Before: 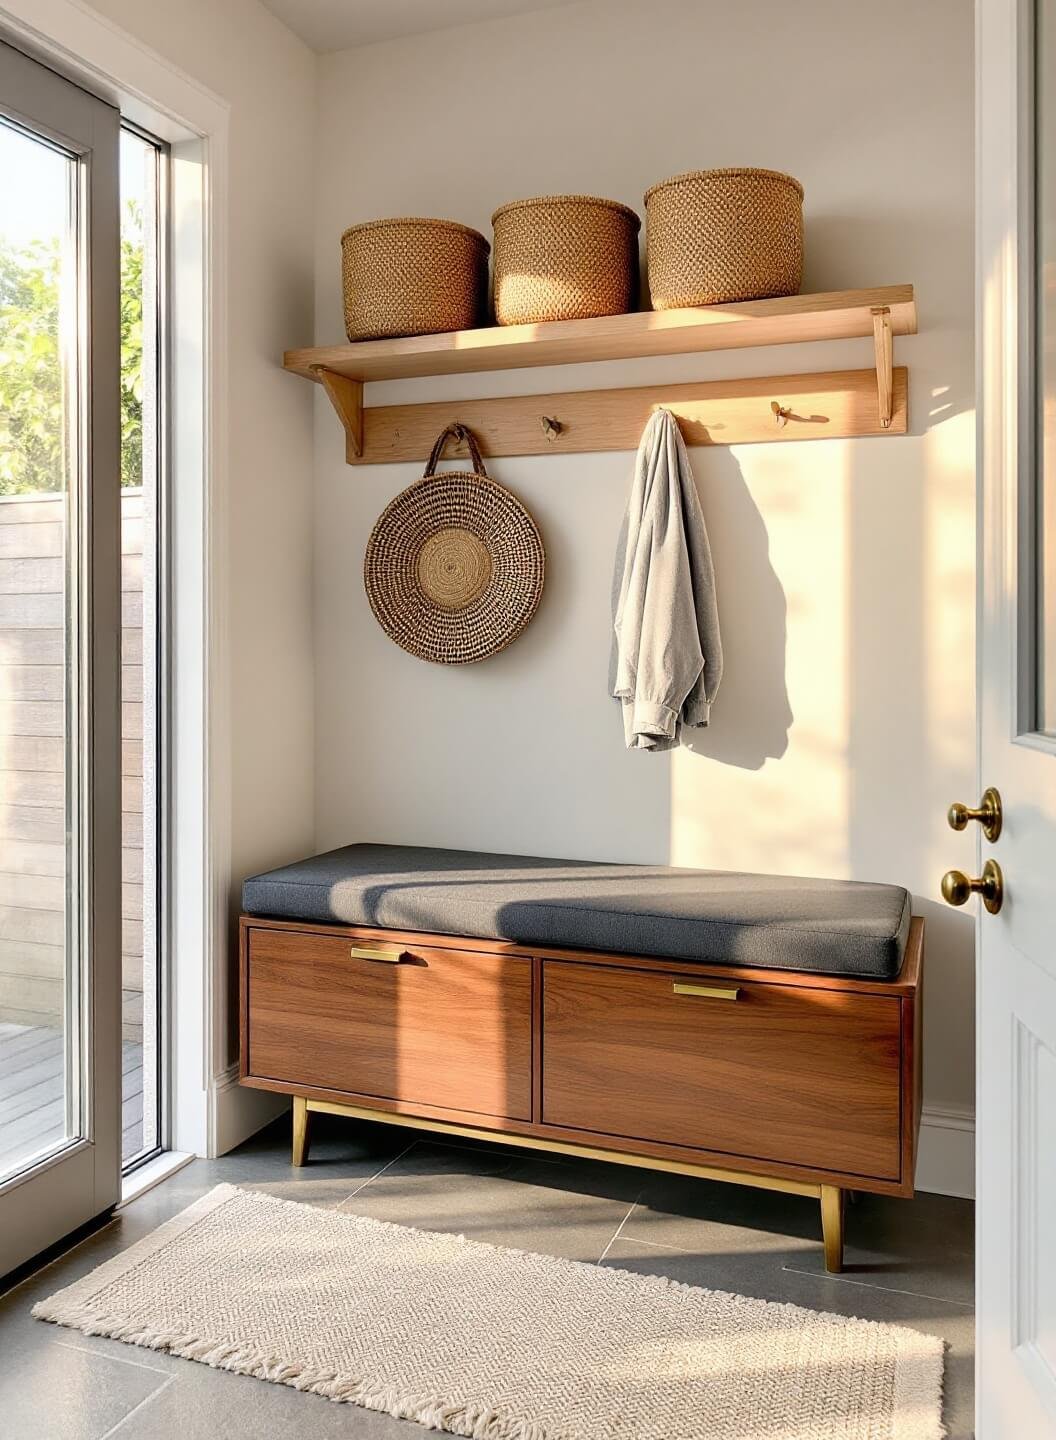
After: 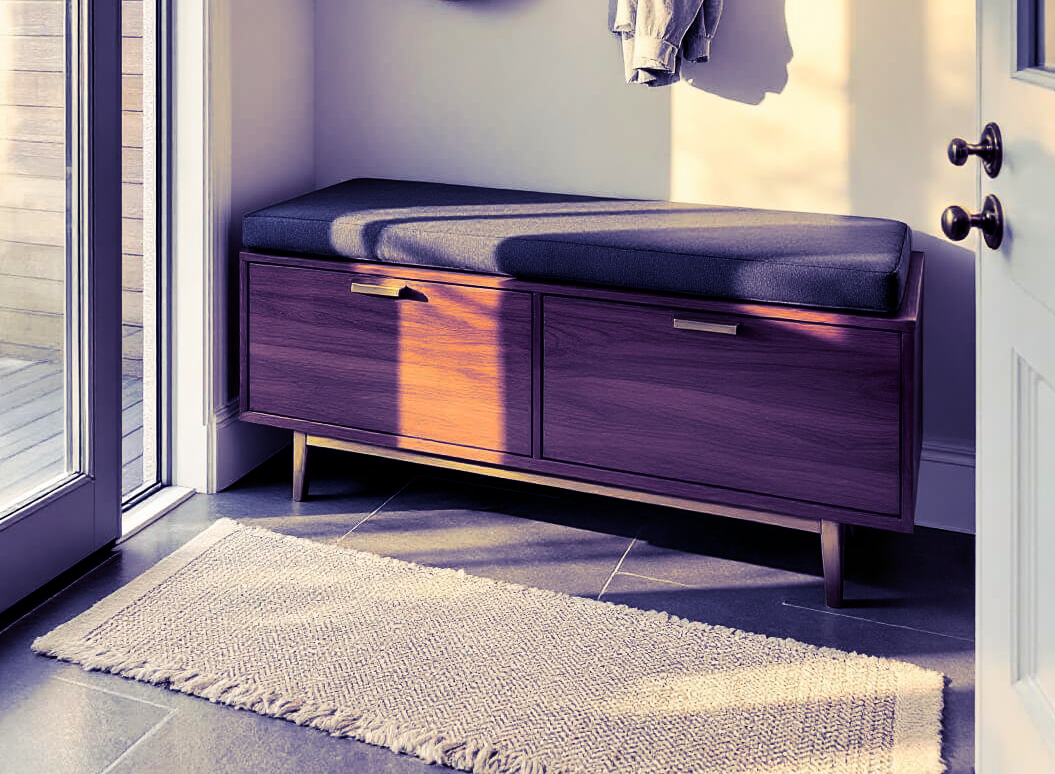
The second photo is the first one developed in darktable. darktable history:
contrast brightness saturation: contrast 0.12, brightness -0.12, saturation 0.2
split-toning: shadows › hue 242.67°, shadows › saturation 0.733, highlights › hue 45.33°, highlights › saturation 0.667, balance -53.304, compress 21.15%
crop and rotate: top 46.237%
white balance: emerald 1
